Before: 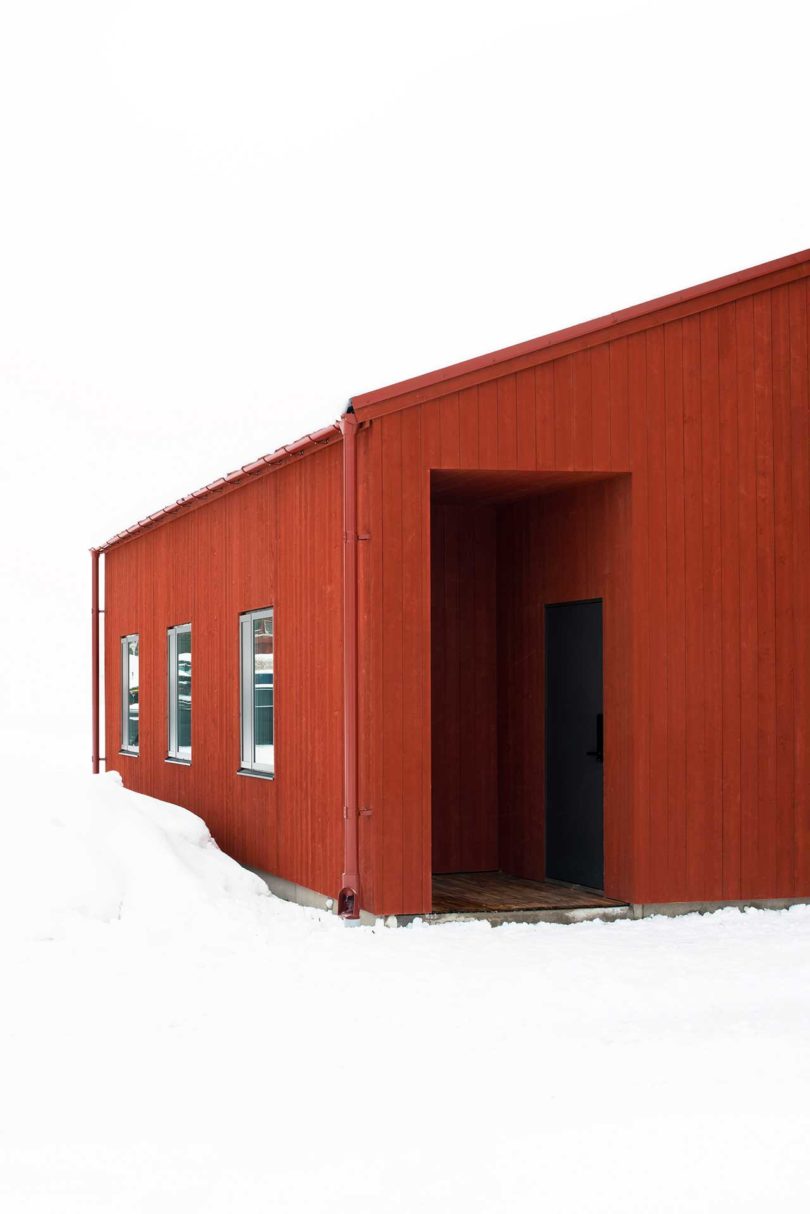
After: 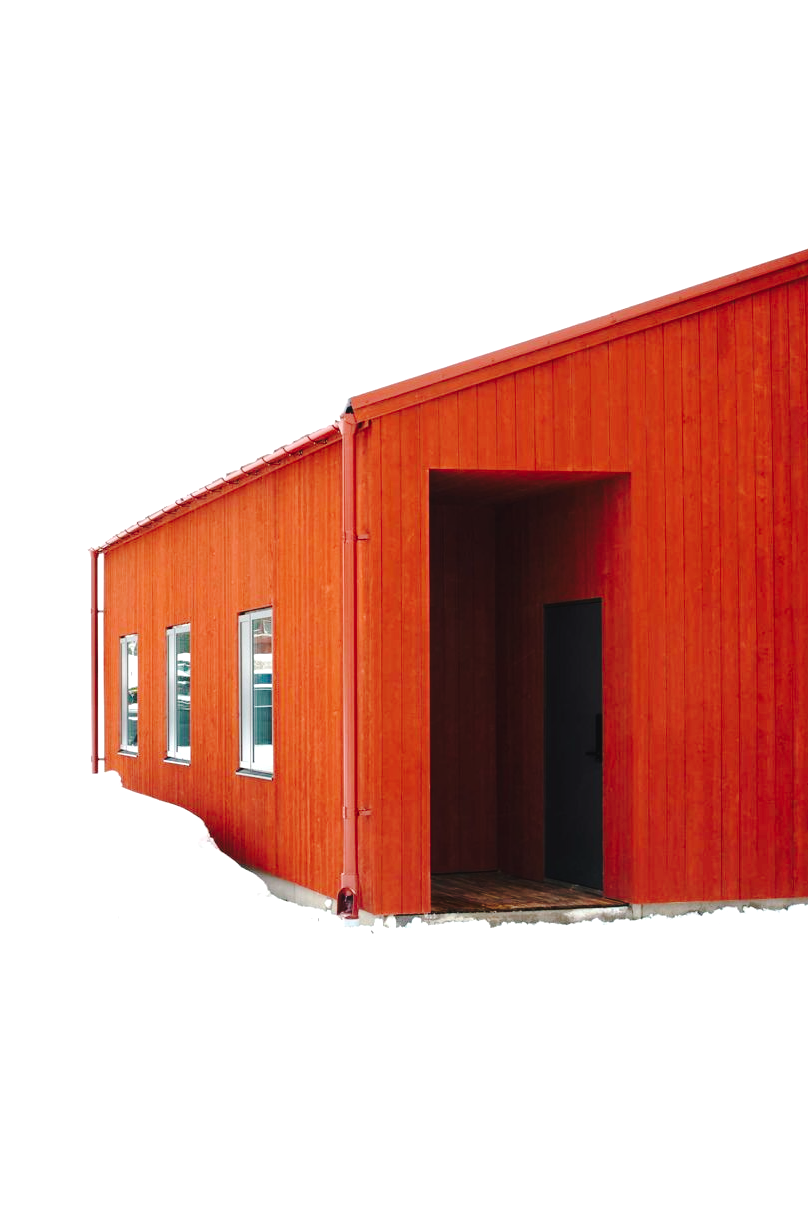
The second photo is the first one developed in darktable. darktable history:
exposure: exposure 0.606 EV, compensate exposure bias true, compensate highlight preservation false
crop and rotate: left 0.193%, bottom 0.012%
tone curve: curves: ch0 [(0, 0.032) (0.094, 0.08) (0.265, 0.208) (0.41, 0.417) (0.485, 0.524) (0.638, 0.673) (0.845, 0.828) (0.994, 0.964)]; ch1 [(0, 0) (0.161, 0.092) (0.37, 0.302) (0.437, 0.456) (0.469, 0.482) (0.498, 0.504) (0.576, 0.583) (0.644, 0.638) (0.725, 0.765) (1, 1)]; ch2 [(0, 0) (0.352, 0.403) (0.45, 0.469) (0.502, 0.504) (0.54, 0.521) (0.589, 0.576) (1, 1)], preserve colors none
